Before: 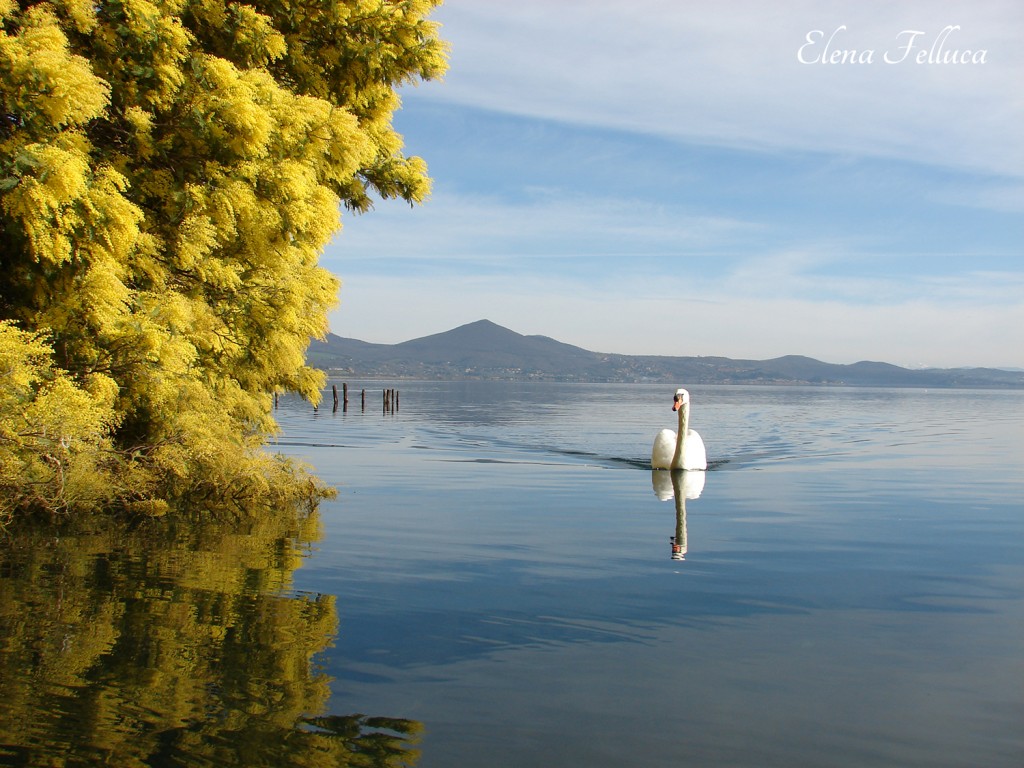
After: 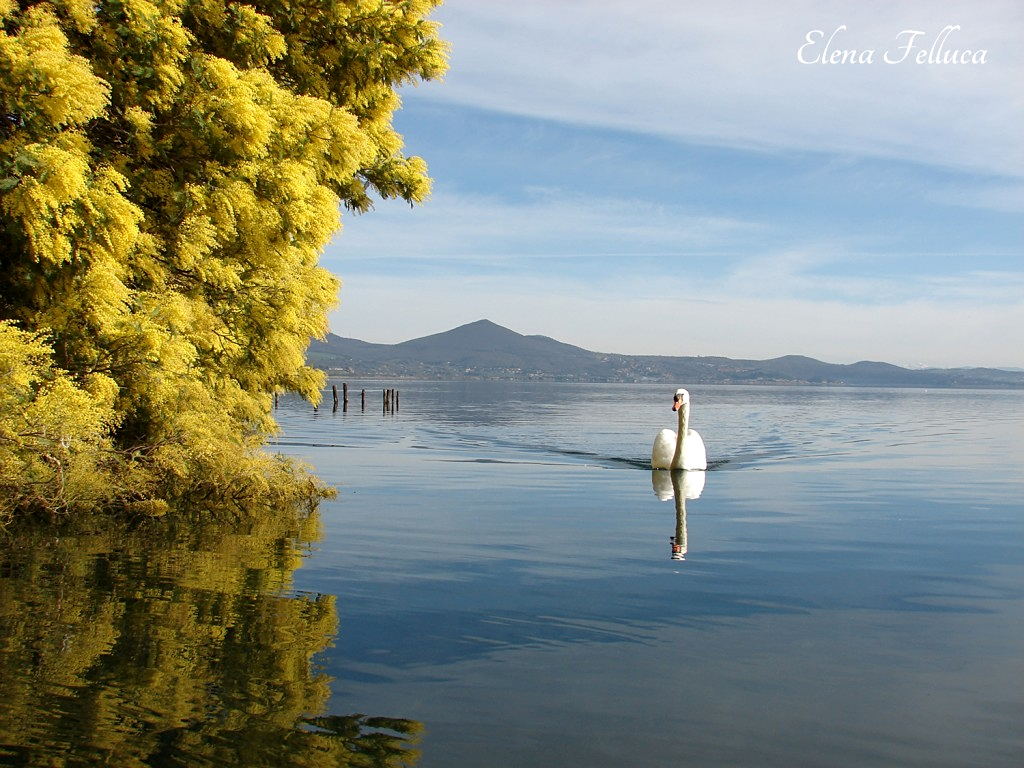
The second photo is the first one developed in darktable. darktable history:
sharpen: amount 0.2
local contrast: highlights 100%, shadows 100%, detail 120%, midtone range 0.2
